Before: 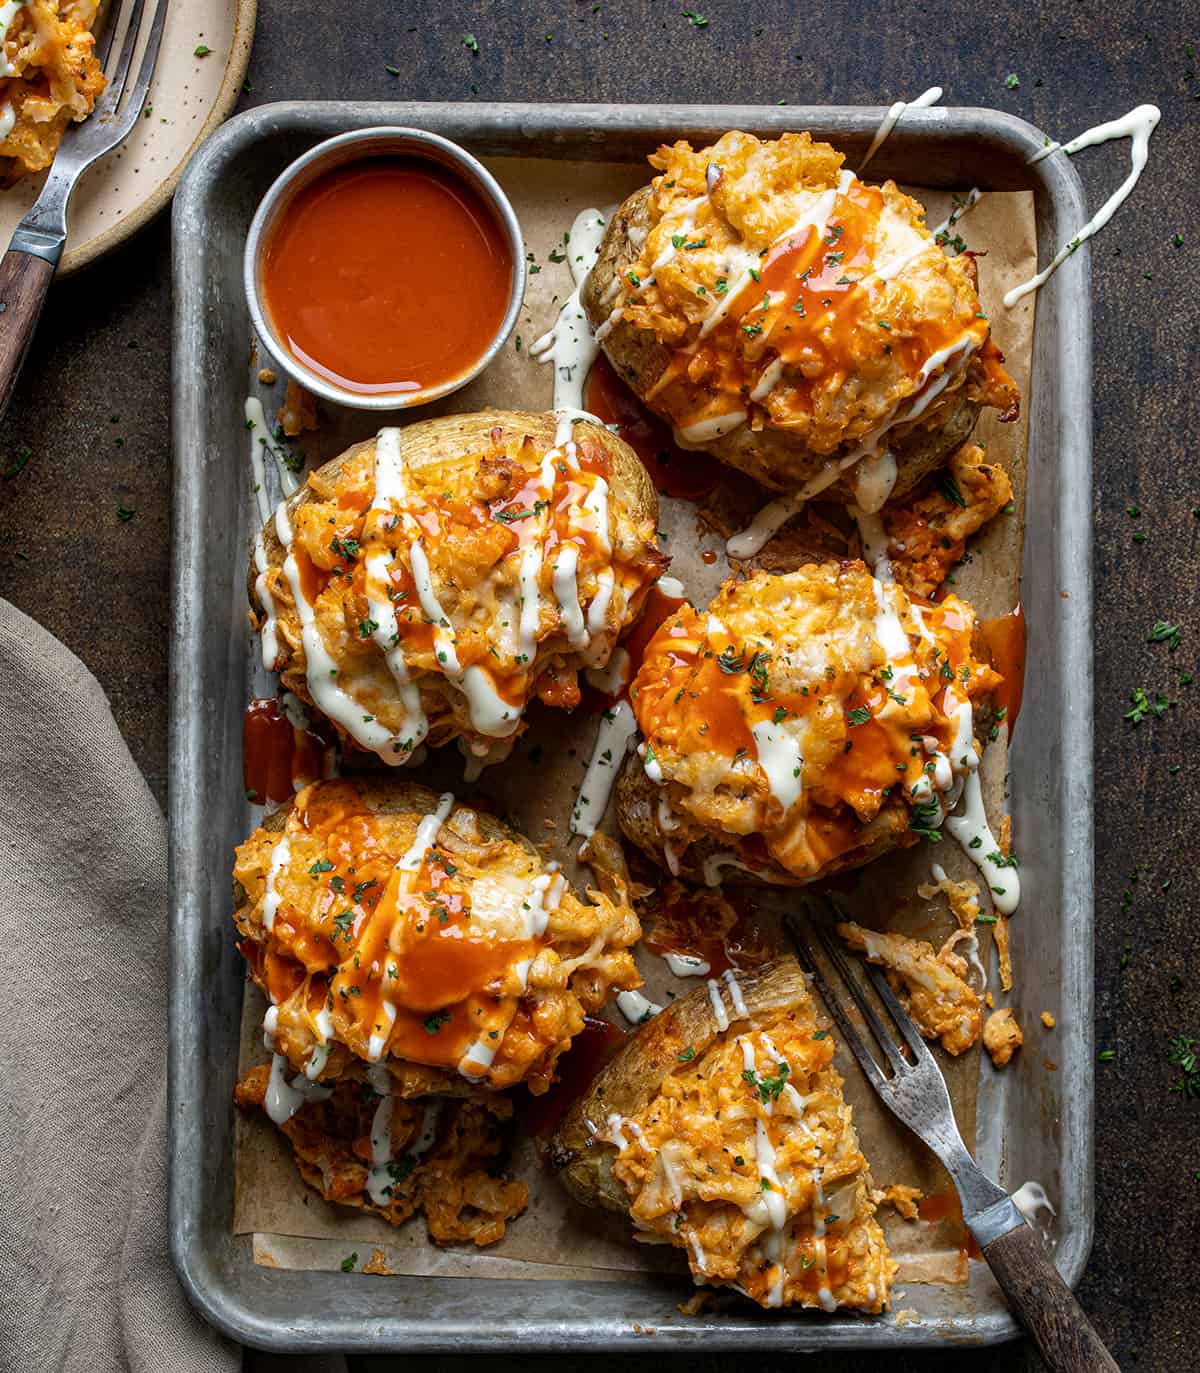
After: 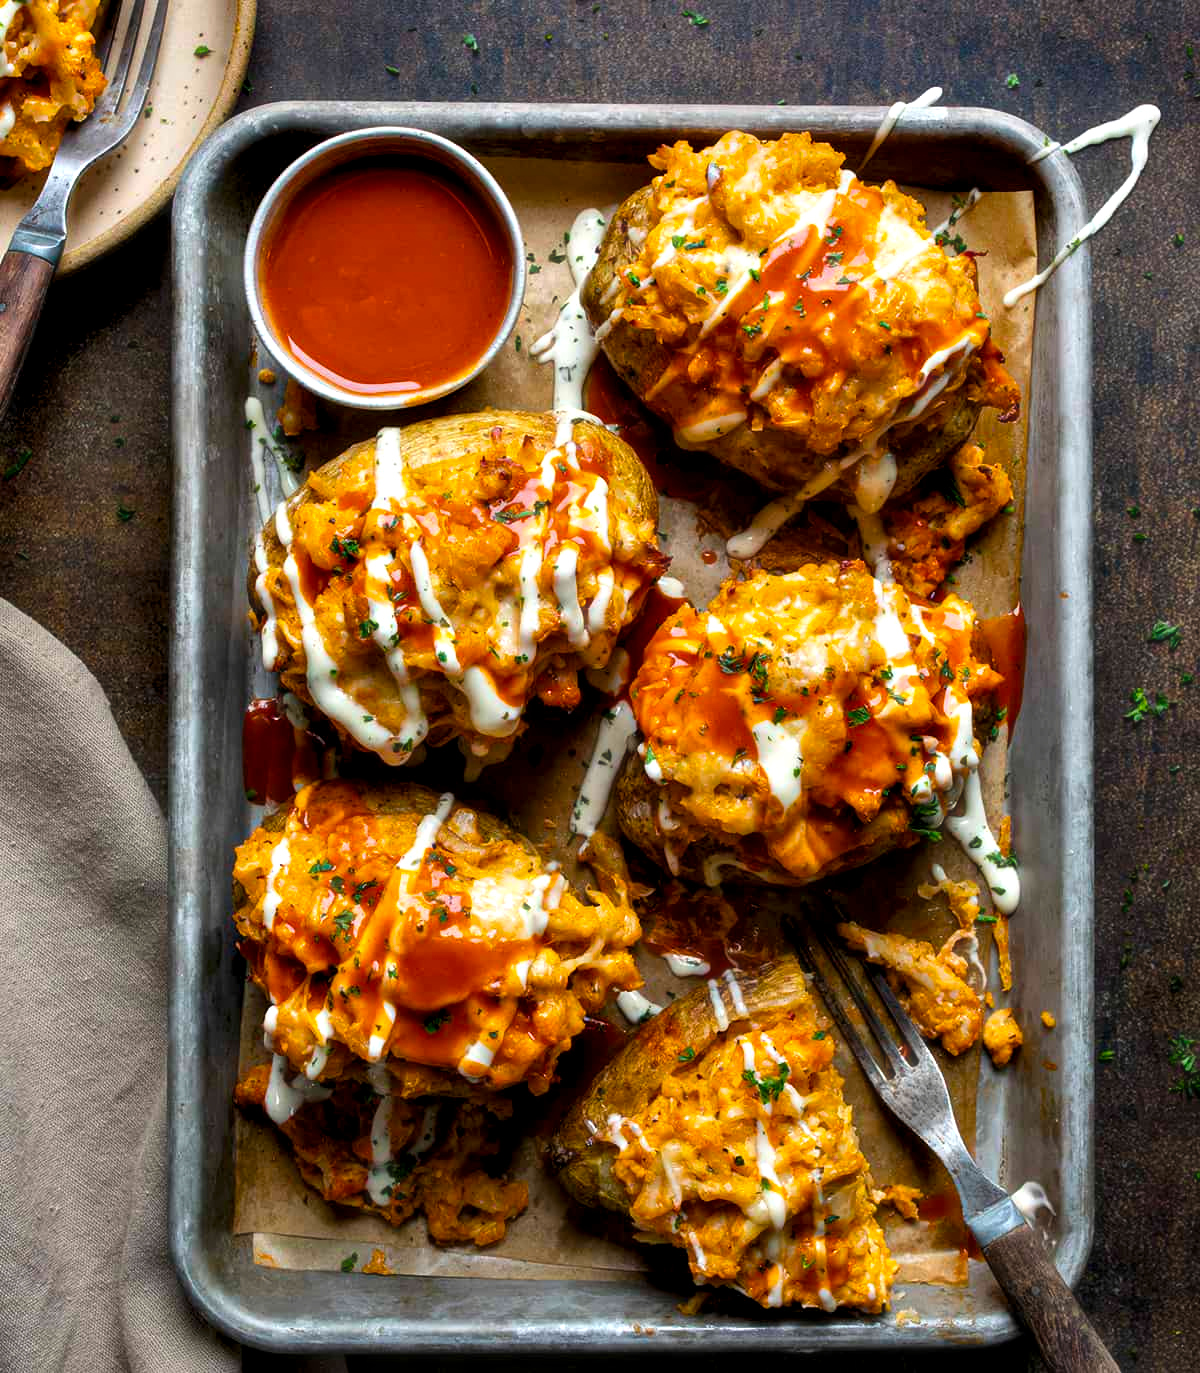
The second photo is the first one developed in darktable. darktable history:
white balance: emerald 1
color balance rgb: perceptual saturation grading › global saturation 25%, global vibrance 20%
contrast equalizer: y [[0.514, 0.573, 0.581, 0.508, 0.5, 0.5], [0.5 ×6], [0.5 ×6], [0 ×6], [0 ×6]]
haze removal: strength -0.1, adaptive false
